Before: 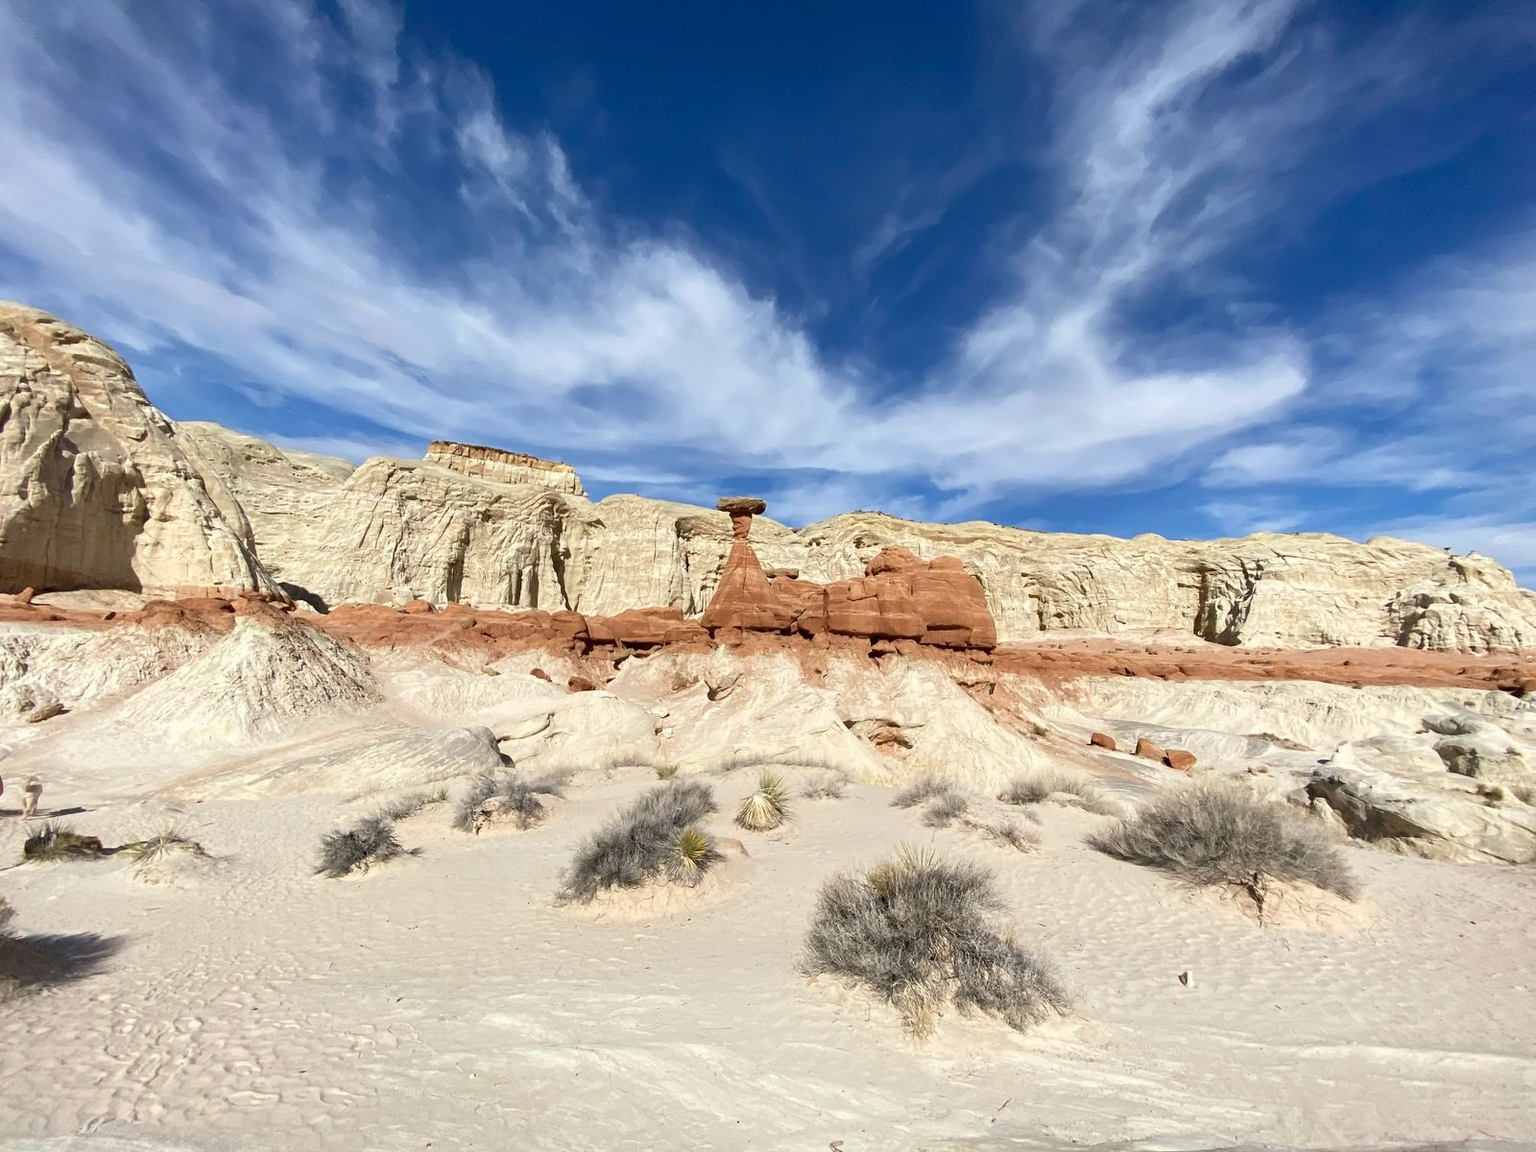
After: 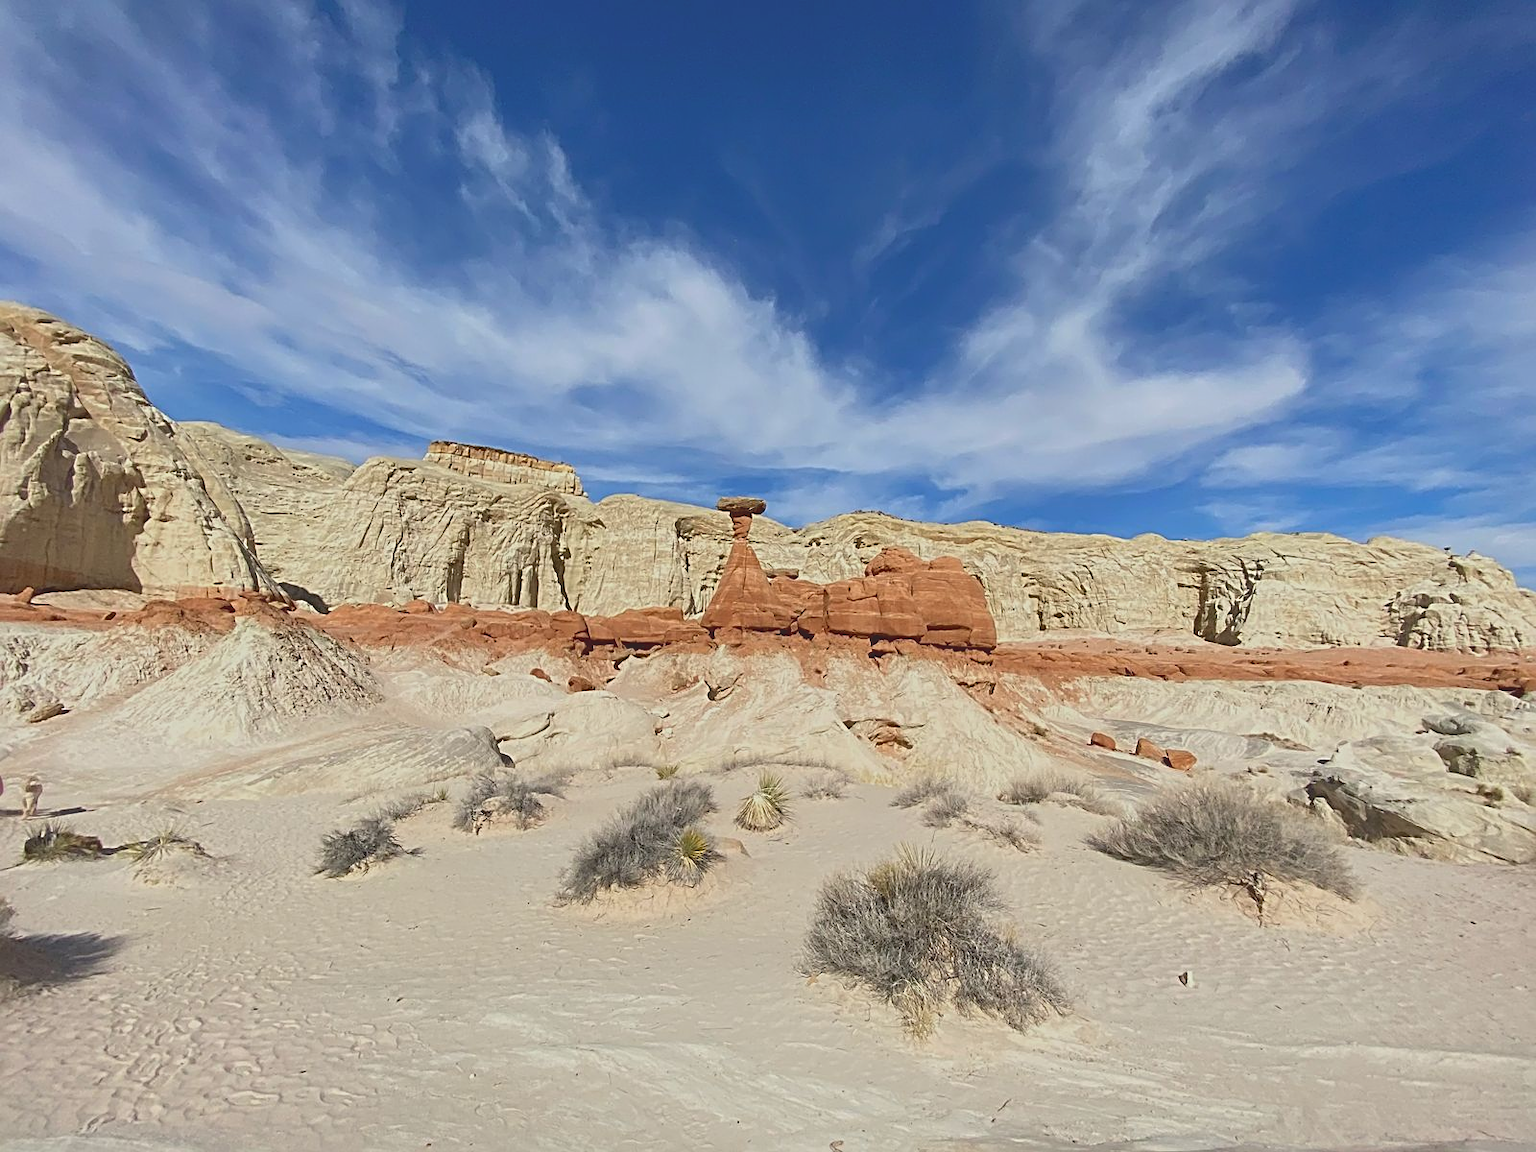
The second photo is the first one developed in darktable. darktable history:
contrast brightness saturation: contrast -0.293
sharpen: radius 2.62, amount 0.695
